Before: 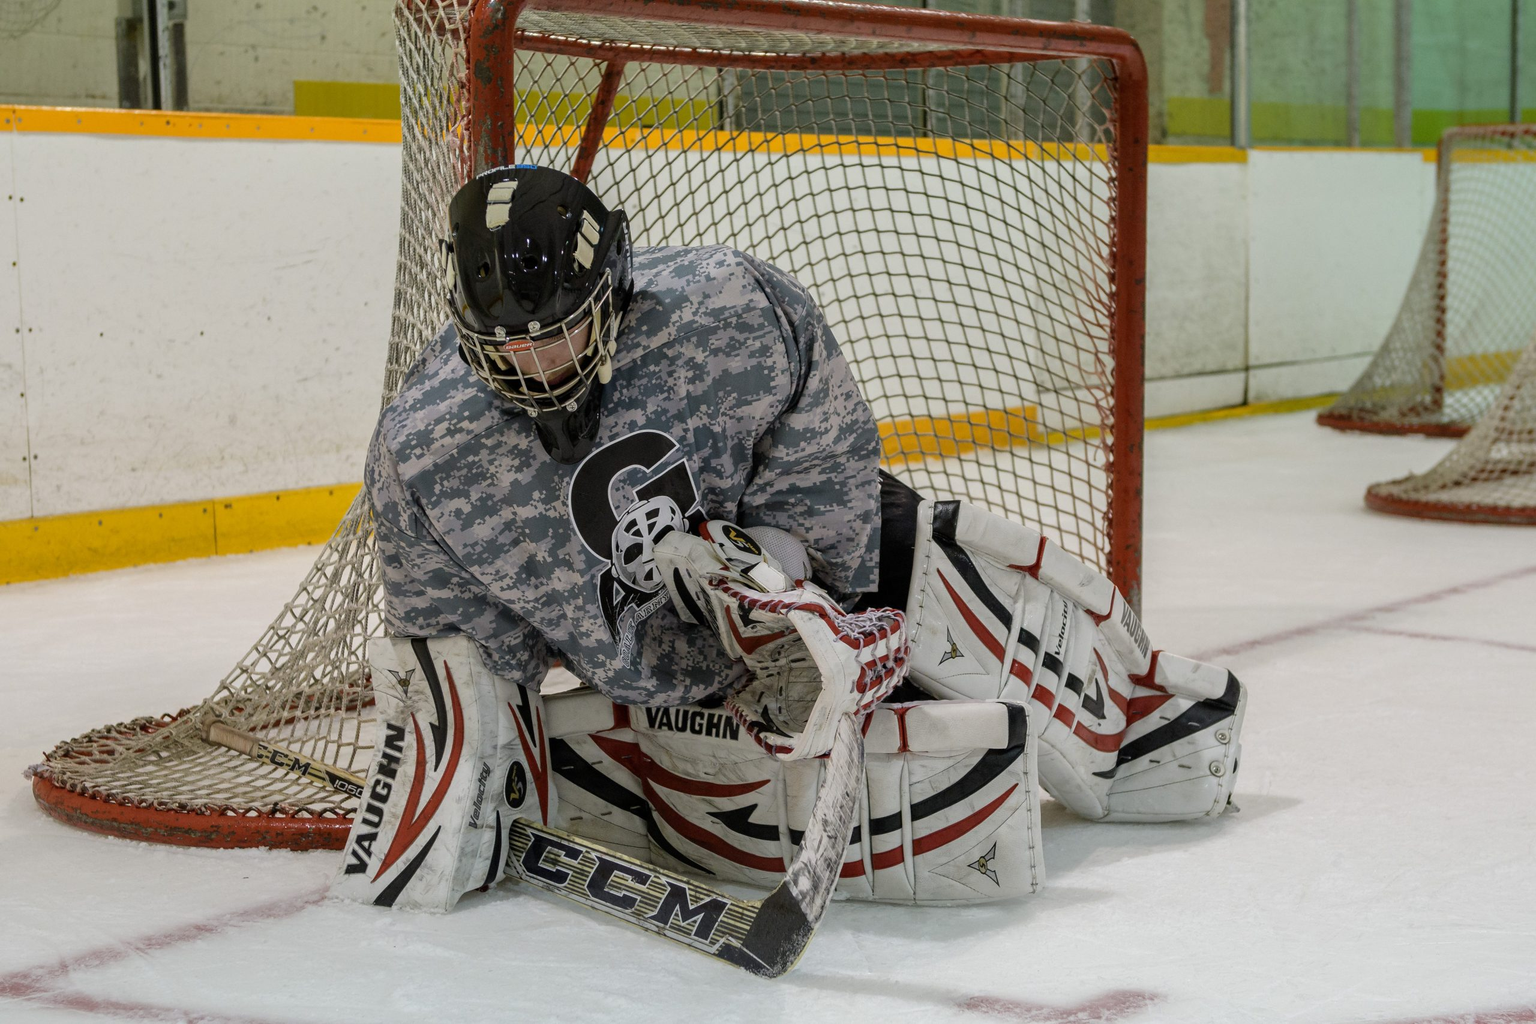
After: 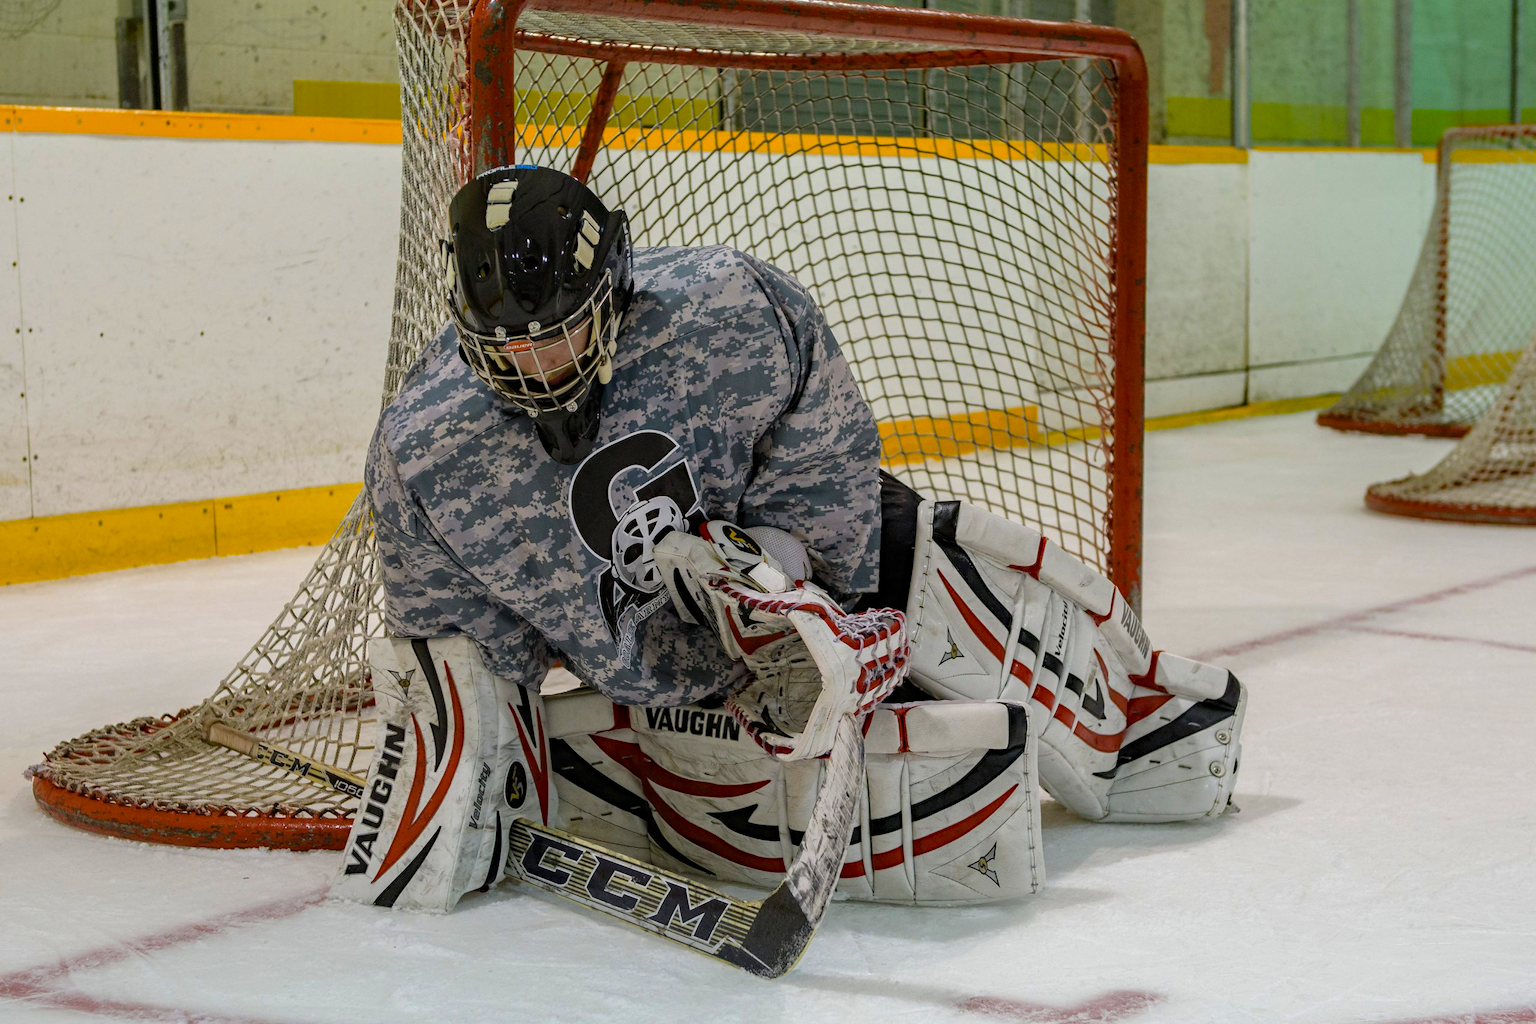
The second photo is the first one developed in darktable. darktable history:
color balance: output saturation 120%
haze removal: compatibility mode true, adaptive false
